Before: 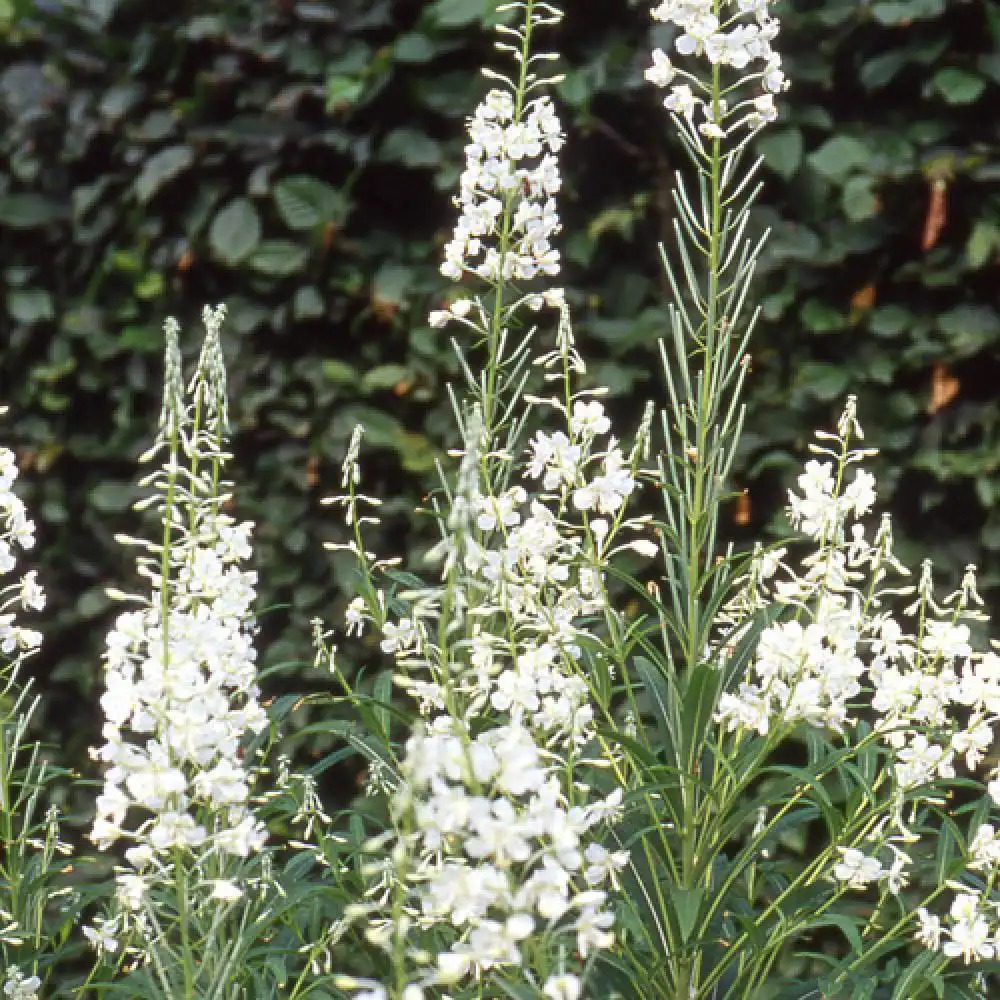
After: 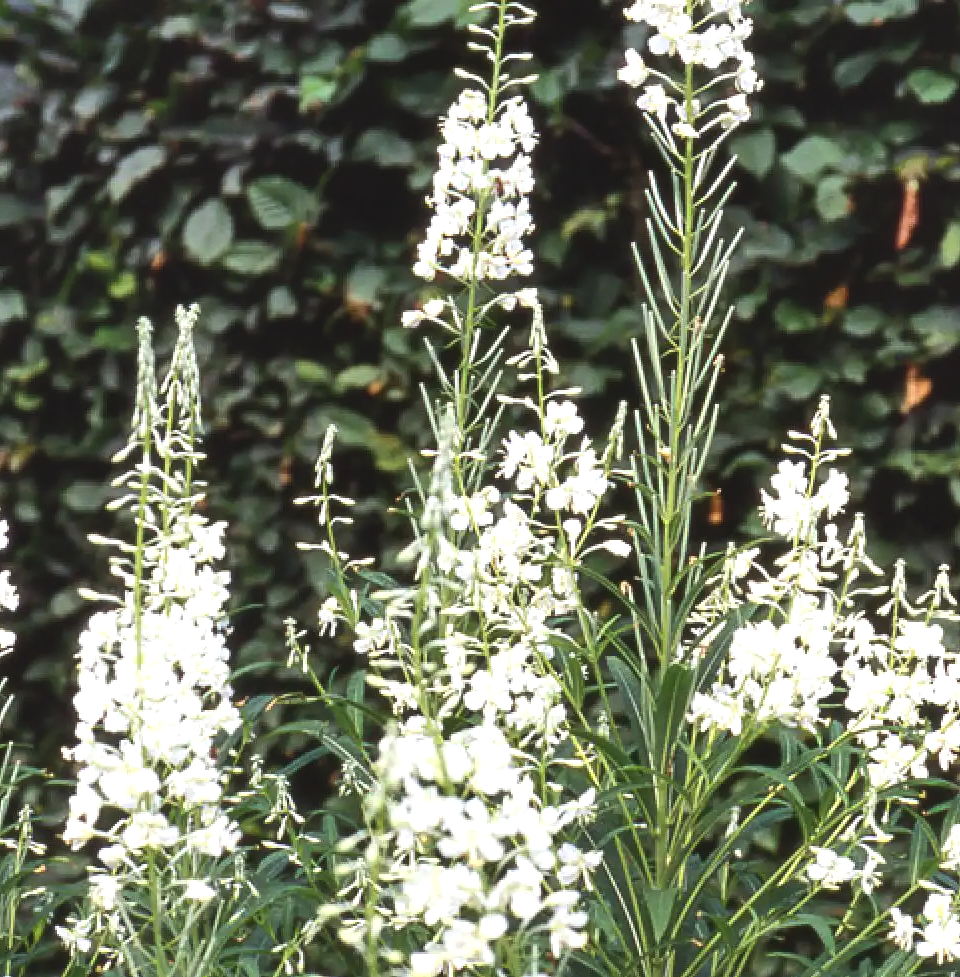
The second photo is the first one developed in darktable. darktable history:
contrast brightness saturation: contrast -0.124
tone equalizer: -8 EV -0.765 EV, -7 EV -0.739 EV, -6 EV -0.617 EV, -5 EV -0.365 EV, -3 EV 0.37 EV, -2 EV 0.6 EV, -1 EV 0.686 EV, +0 EV 0.723 EV, edges refinement/feathering 500, mask exposure compensation -1.57 EV, preserve details no
shadows and highlights: low approximation 0.01, soften with gaussian
crop and rotate: left 2.703%, right 1.205%, bottom 2.209%
